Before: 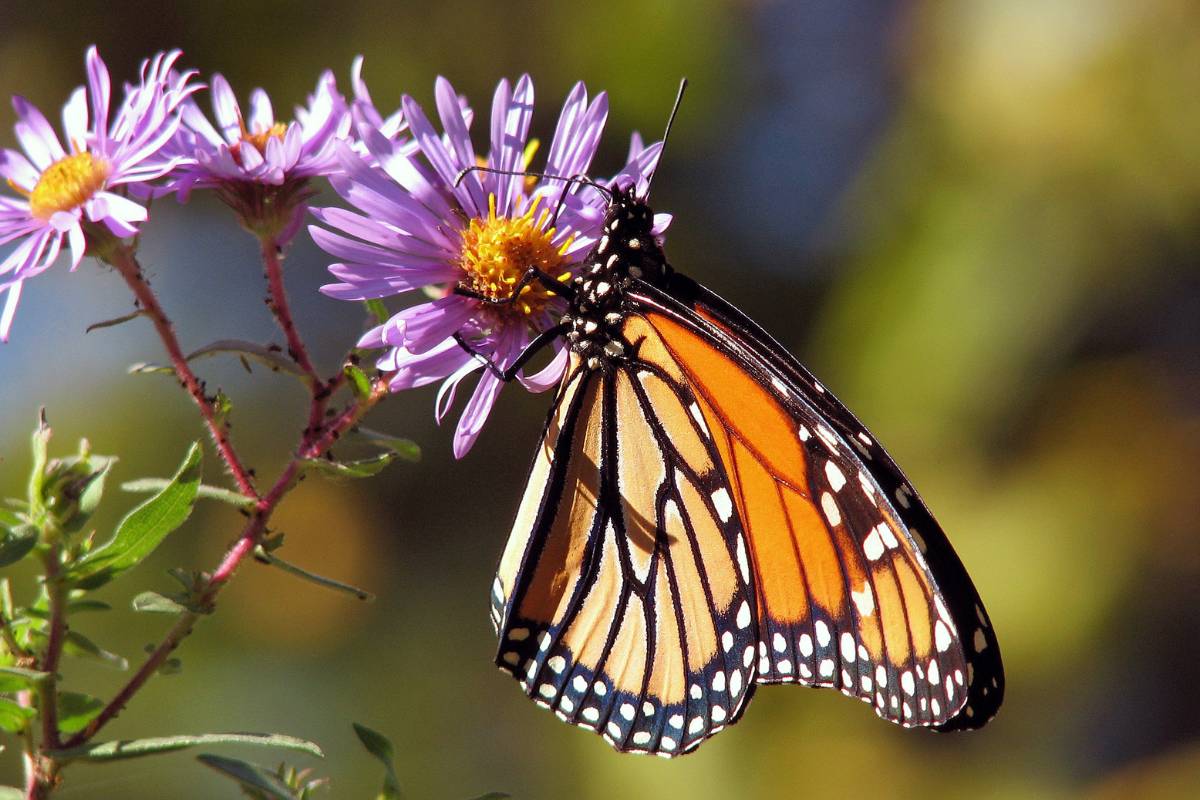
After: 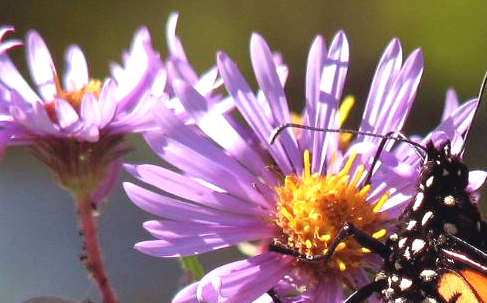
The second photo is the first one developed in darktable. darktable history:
exposure: exposure 0.648 EV, compensate highlight preservation false
contrast brightness saturation: contrast -0.1, saturation -0.1
crop: left 15.452%, top 5.459%, right 43.956%, bottom 56.62%
